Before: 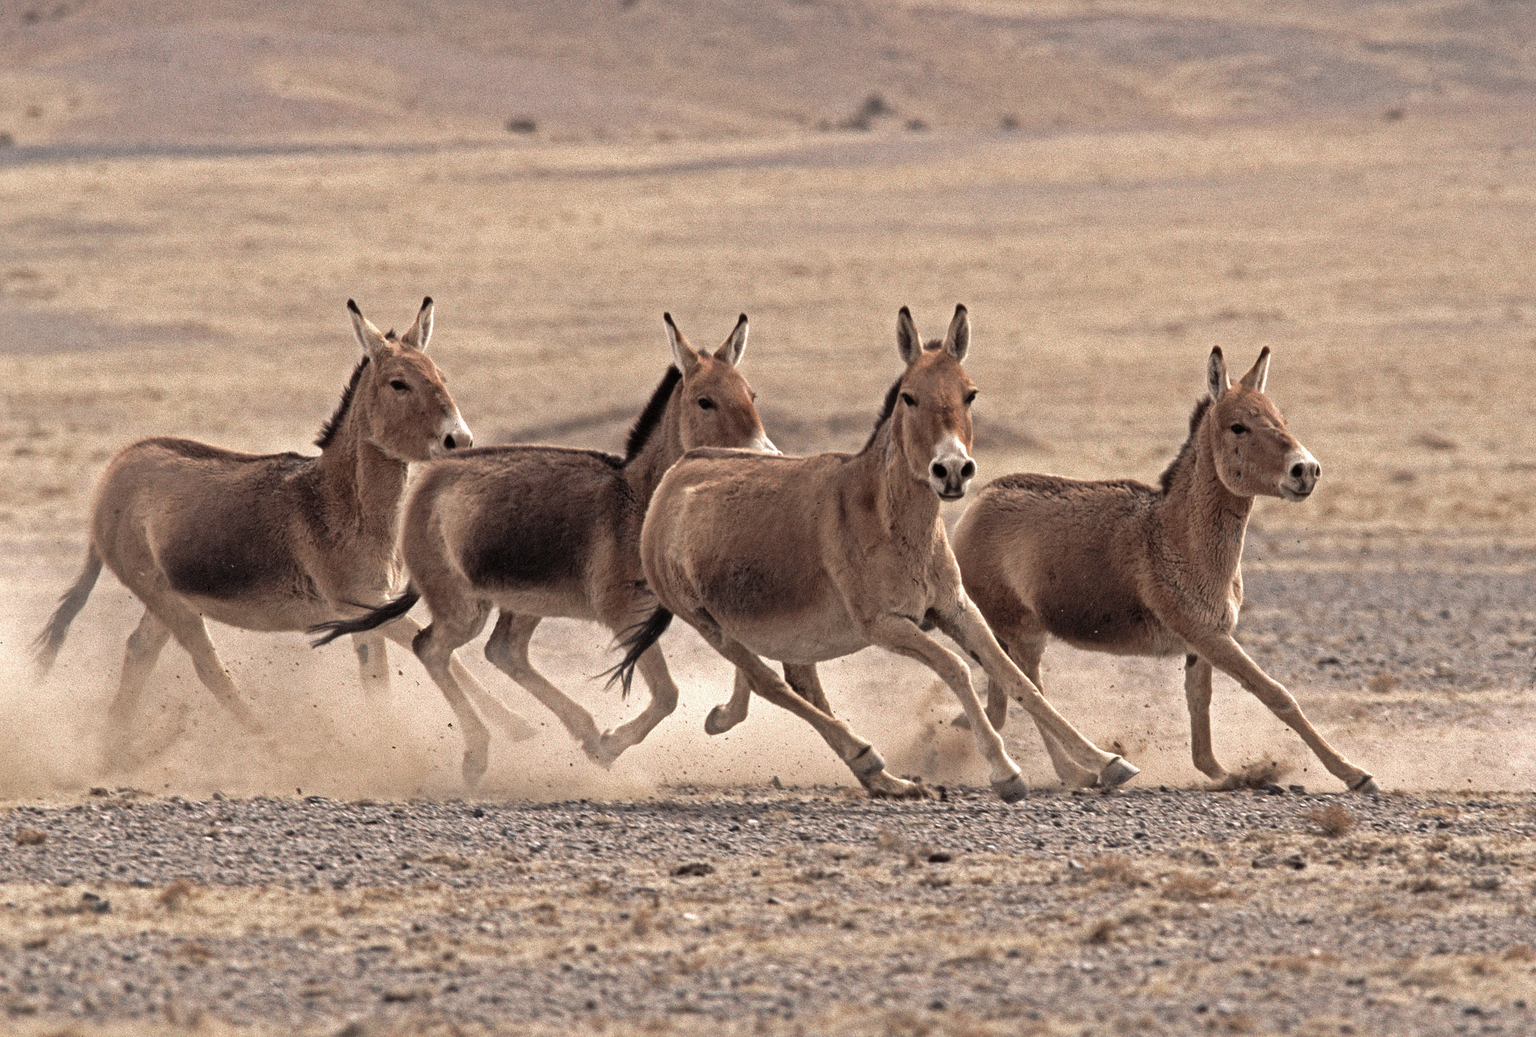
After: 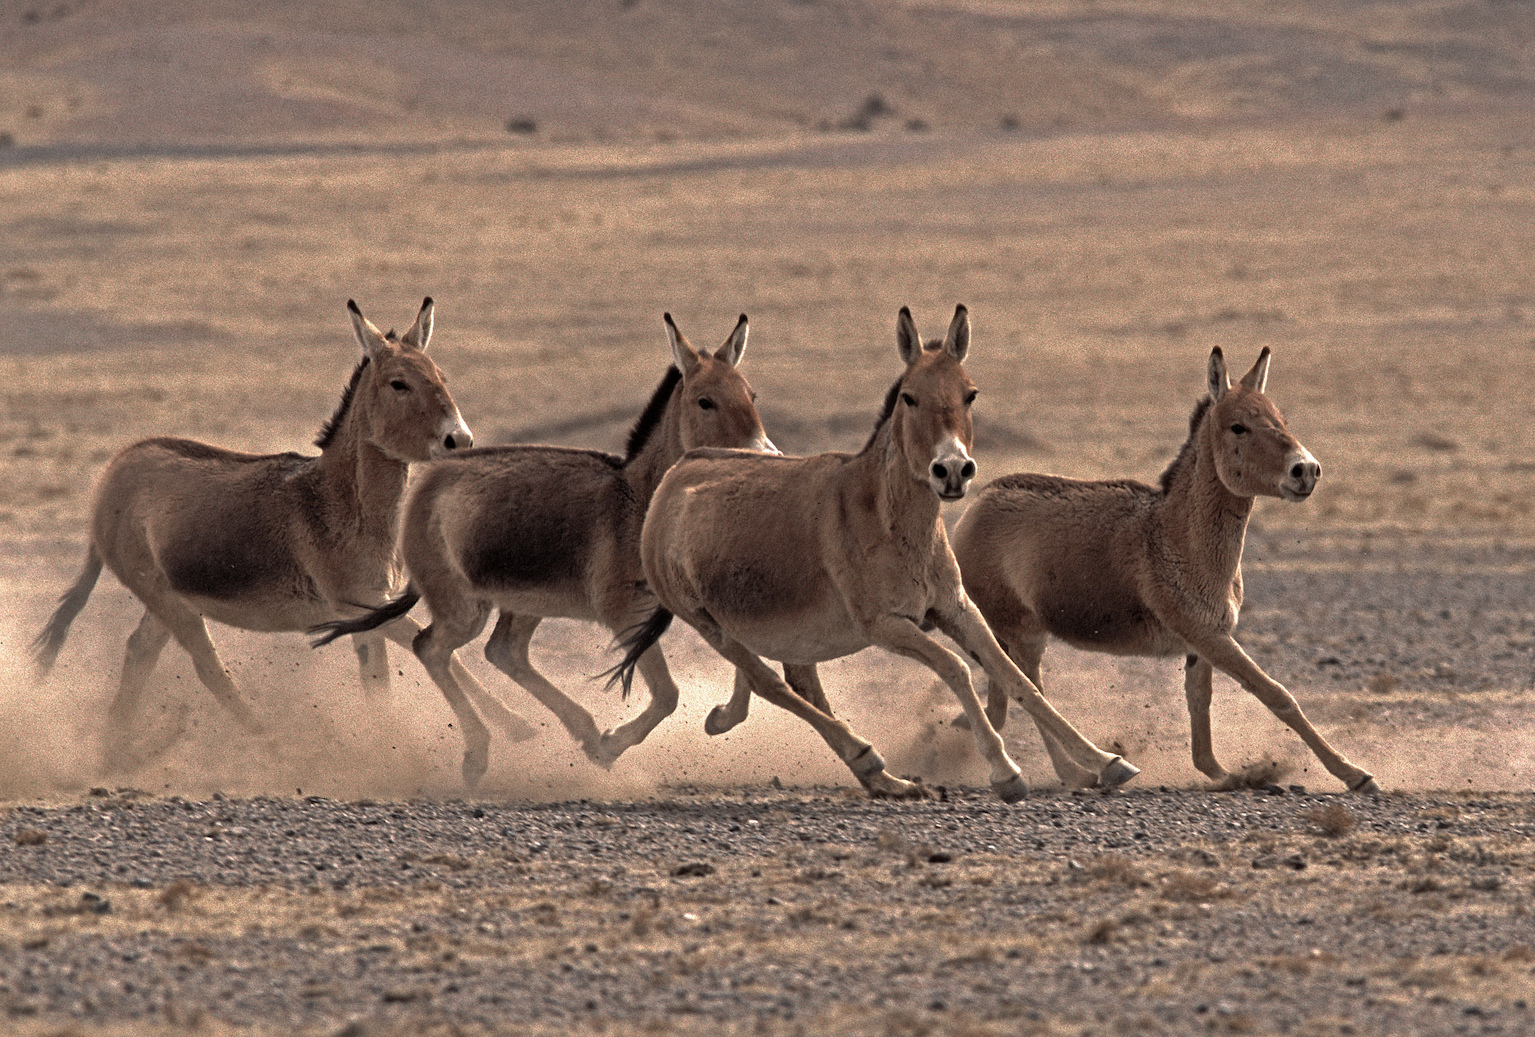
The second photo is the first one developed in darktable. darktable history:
local contrast: mode bilateral grid, contrast 100, coarseness 99, detail 107%, midtone range 0.2
base curve: curves: ch0 [(0, 0) (0.595, 0.418) (1, 1)], preserve colors none
